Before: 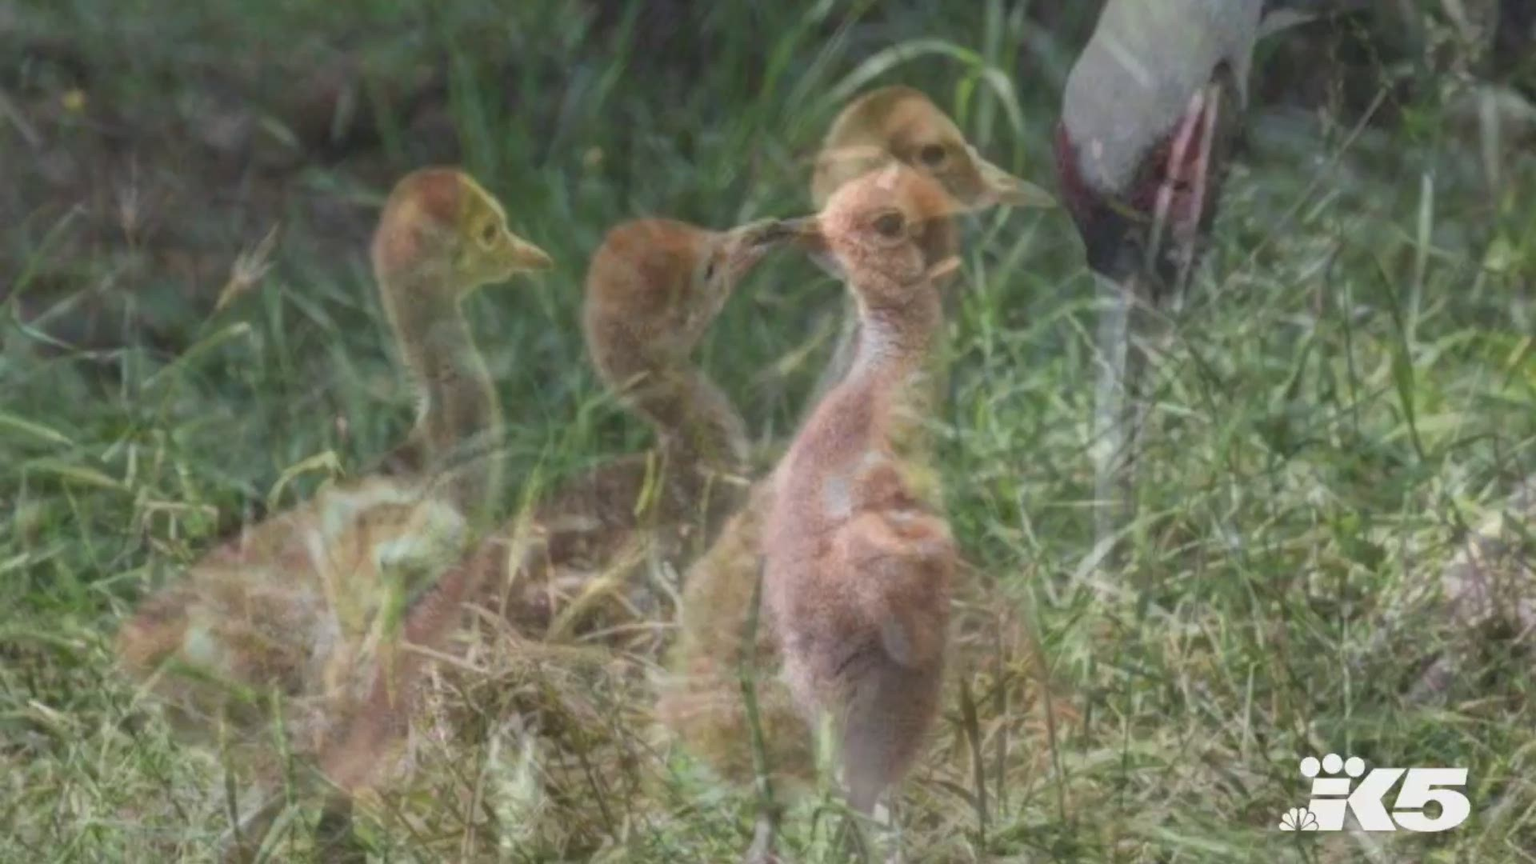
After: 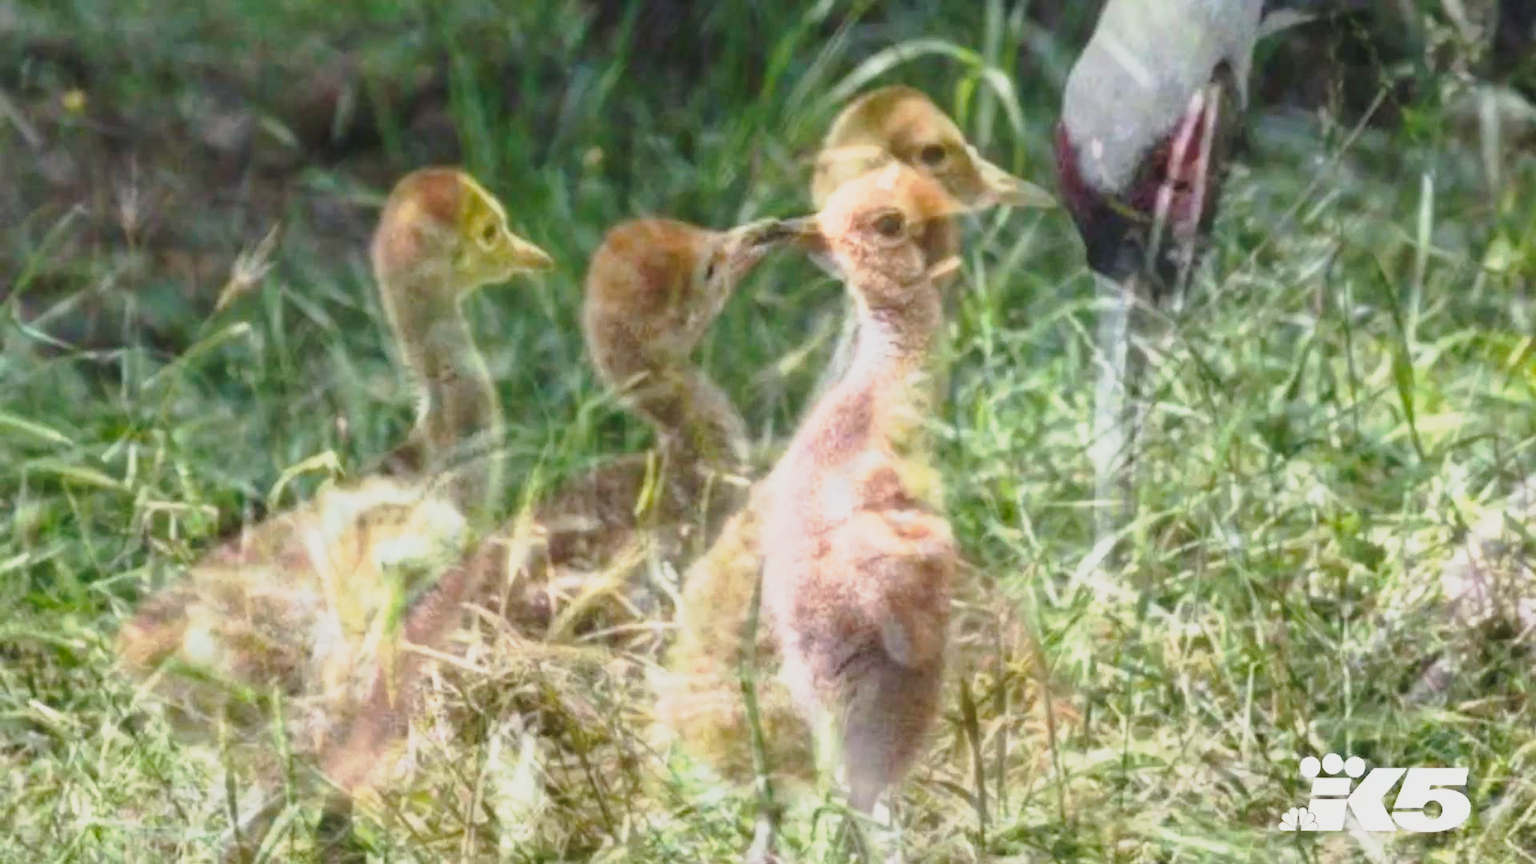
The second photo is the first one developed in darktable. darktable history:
color balance rgb: perceptual saturation grading › global saturation 25.406%, perceptual brilliance grading › highlights 14.463%, perceptual brilliance grading › mid-tones -5.197%, perceptual brilliance grading › shadows -26.195%, global vibrance 15.065%
base curve: curves: ch0 [(0, 0) (0.666, 0.806) (1, 1)]
tone curve: curves: ch0 [(0.003, 0.003) (0.104, 0.069) (0.236, 0.218) (0.401, 0.443) (0.495, 0.55) (0.625, 0.67) (0.819, 0.841) (0.96, 0.899)]; ch1 [(0, 0) (0.161, 0.092) (0.37, 0.302) (0.424, 0.402) (0.45, 0.466) (0.495, 0.506) (0.573, 0.571) (0.638, 0.641) (0.751, 0.741) (1, 1)]; ch2 [(0, 0) (0.352, 0.403) (0.466, 0.443) (0.524, 0.501) (0.56, 0.556) (1, 1)], preserve colors none
tone equalizer: -8 EV -0.404 EV, -7 EV -0.399 EV, -6 EV -0.333 EV, -5 EV -0.247 EV, -3 EV 0.238 EV, -2 EV 0.321 EV, -1 EV 0.404 EV, +0 EV 0.386 EV
